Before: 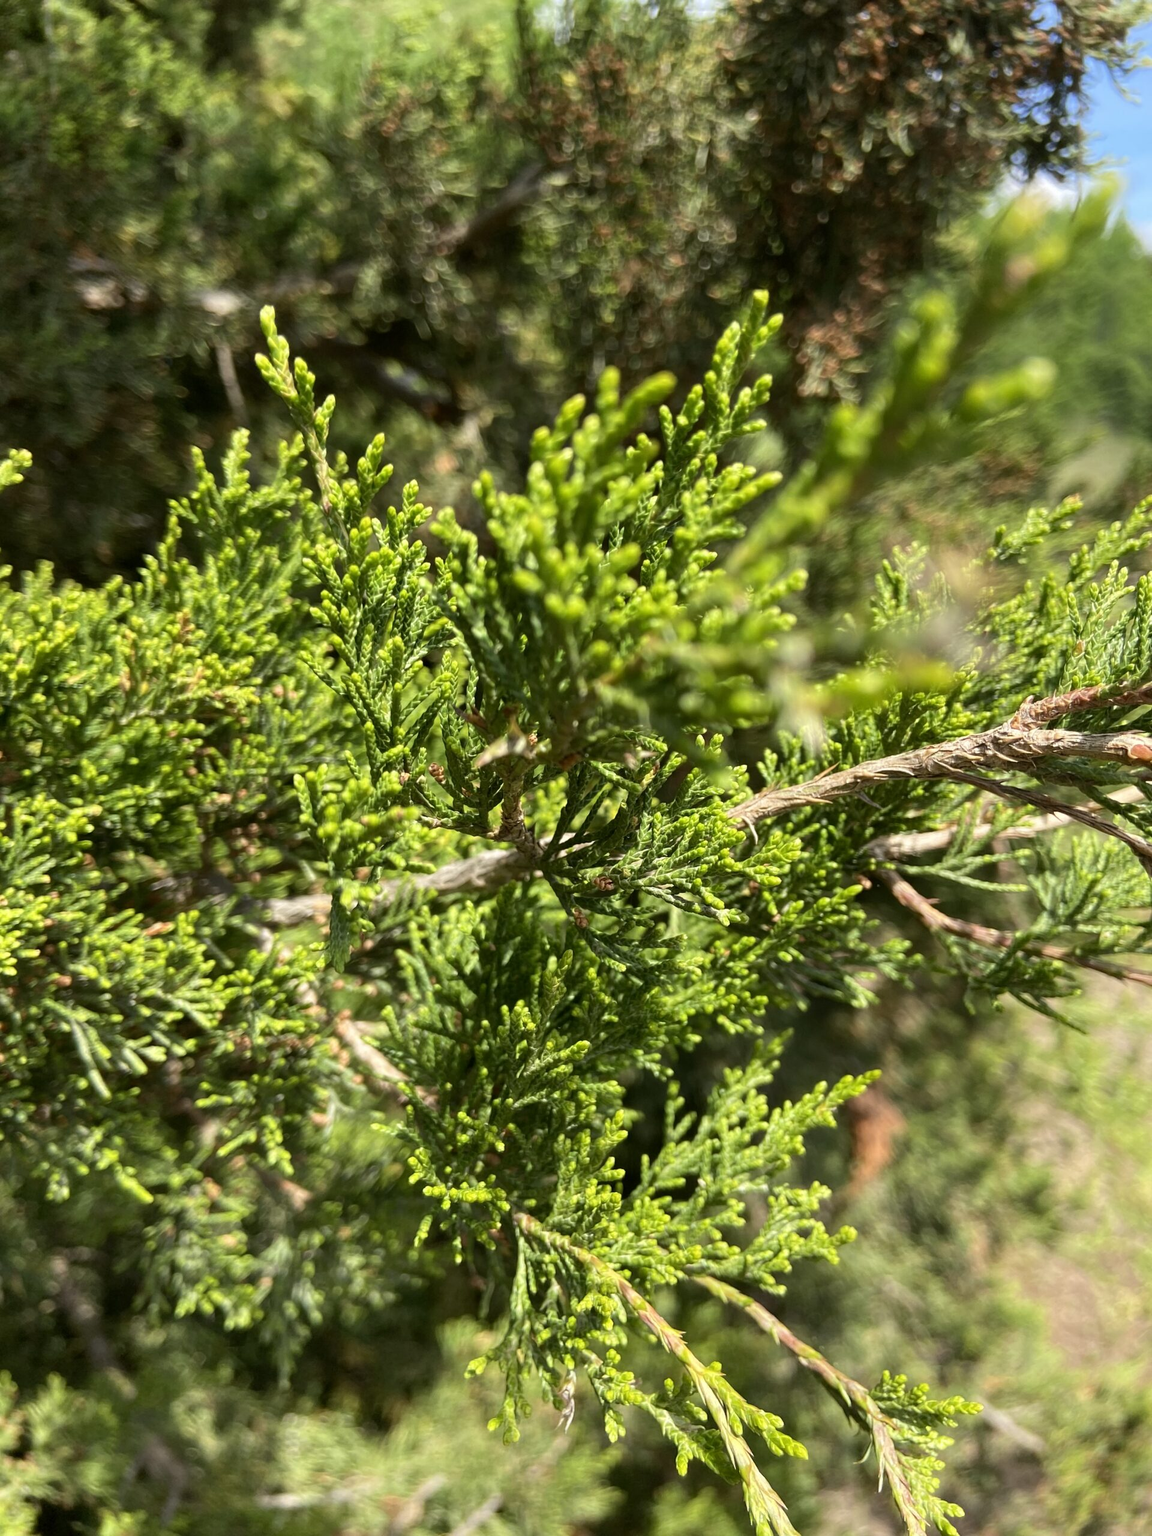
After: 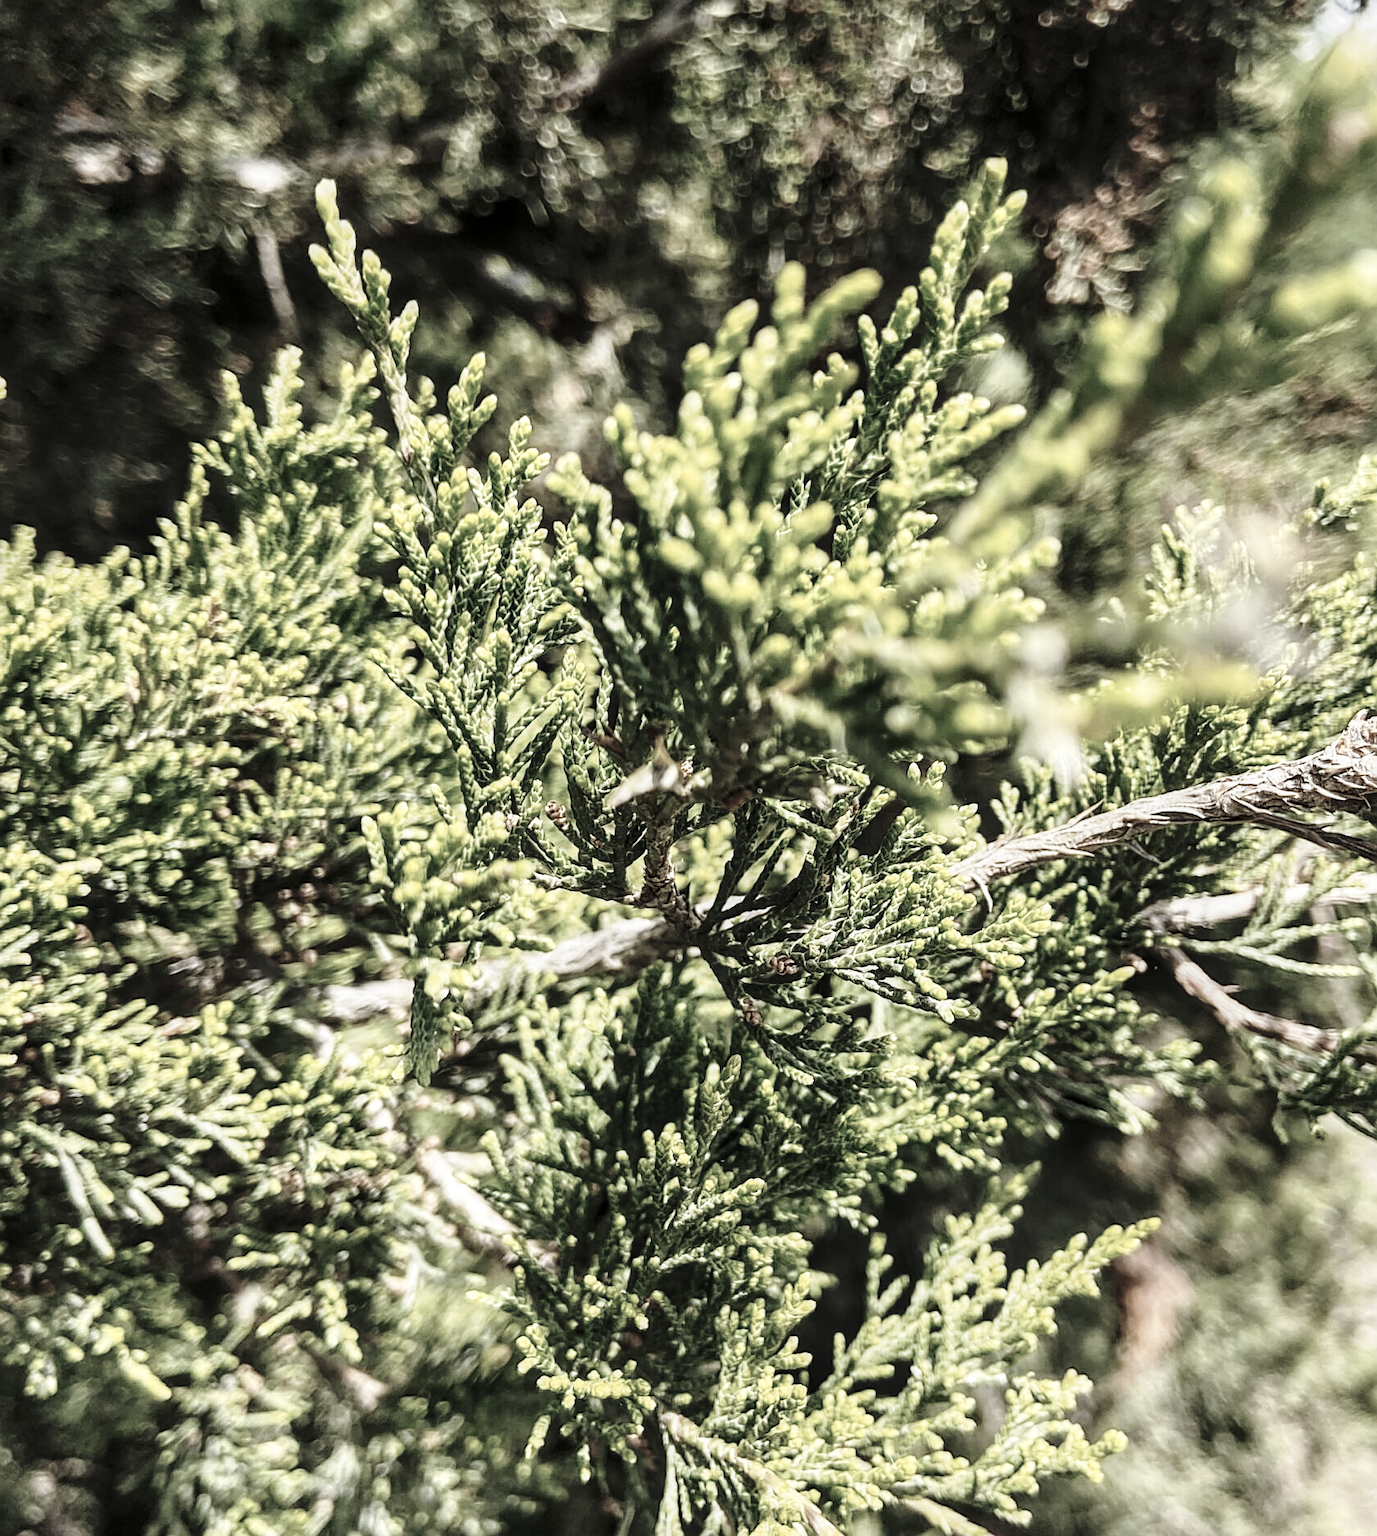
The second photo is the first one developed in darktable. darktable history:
local contrast: on, module defaults
base curve: curves: ch0 [(0, 0) (0.04, 0.03) (0.133, 0.232) (0.448, 0.748) (0.843, 0.968) (1, 1)], preserve colors none
crop and rotate: left 2.425%, top 11.305%, right 9.6%, bottom 15.08%
sharpen: on, module defaults
color zones: curves: ch1 [(0, 0.34) (0.143, 0.164) (0.286, 0.152) (0.429, 0.176) (0.571, 0.173) (0.714, 0.188) (0.857, 0.199) (1, 0.34)]
